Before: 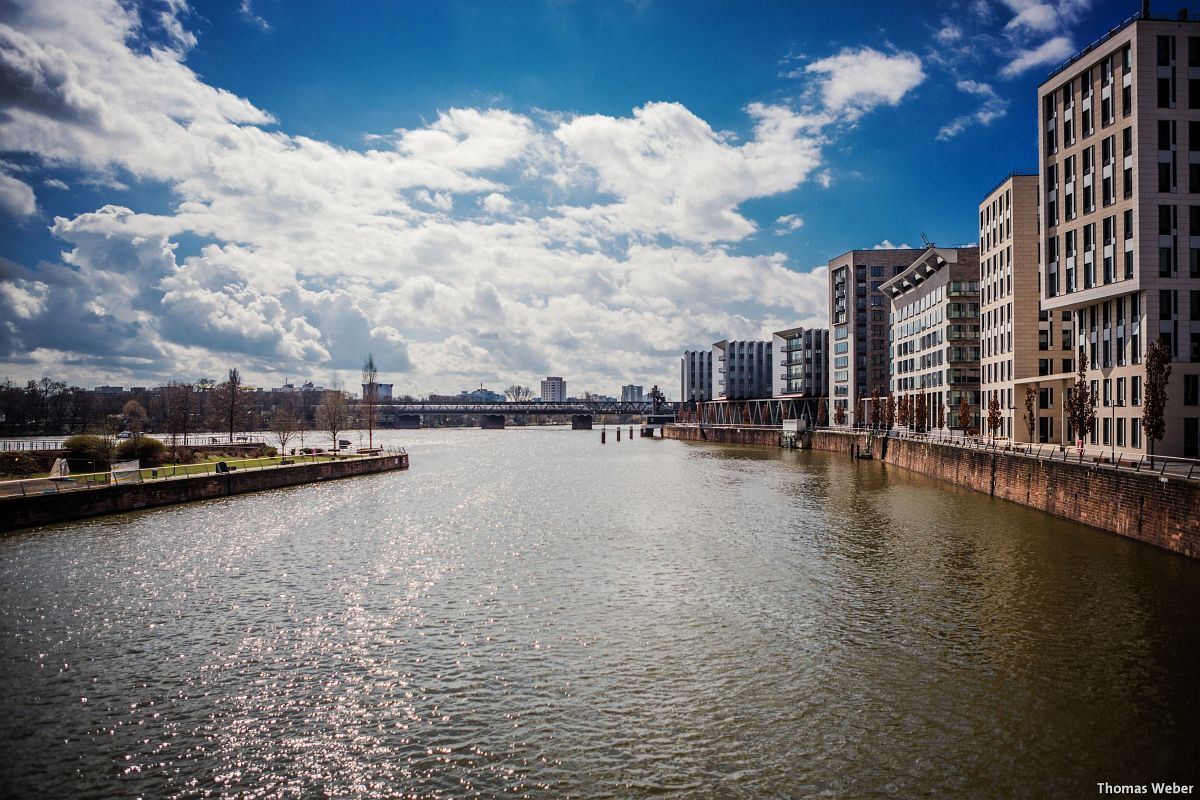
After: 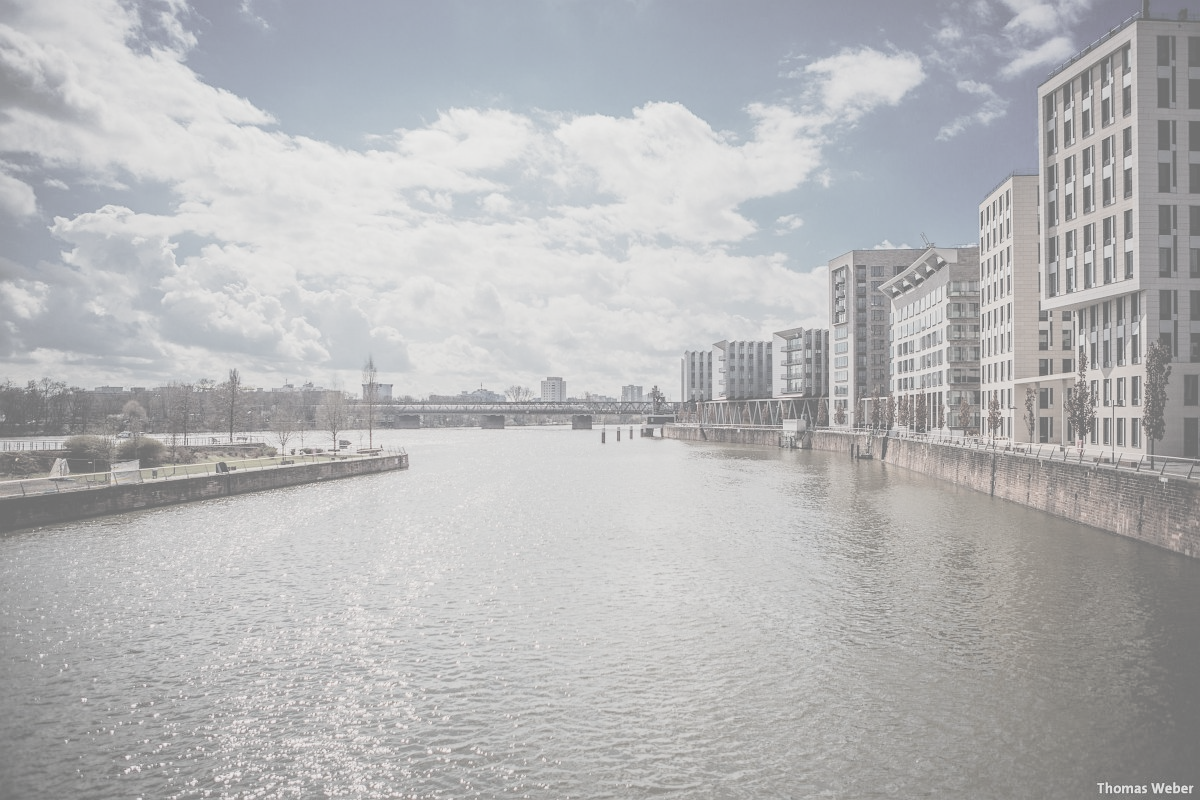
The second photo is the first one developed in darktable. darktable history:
contrast brightness saturation: contrast -0.305, brightness 0.732, saturation -0.795
